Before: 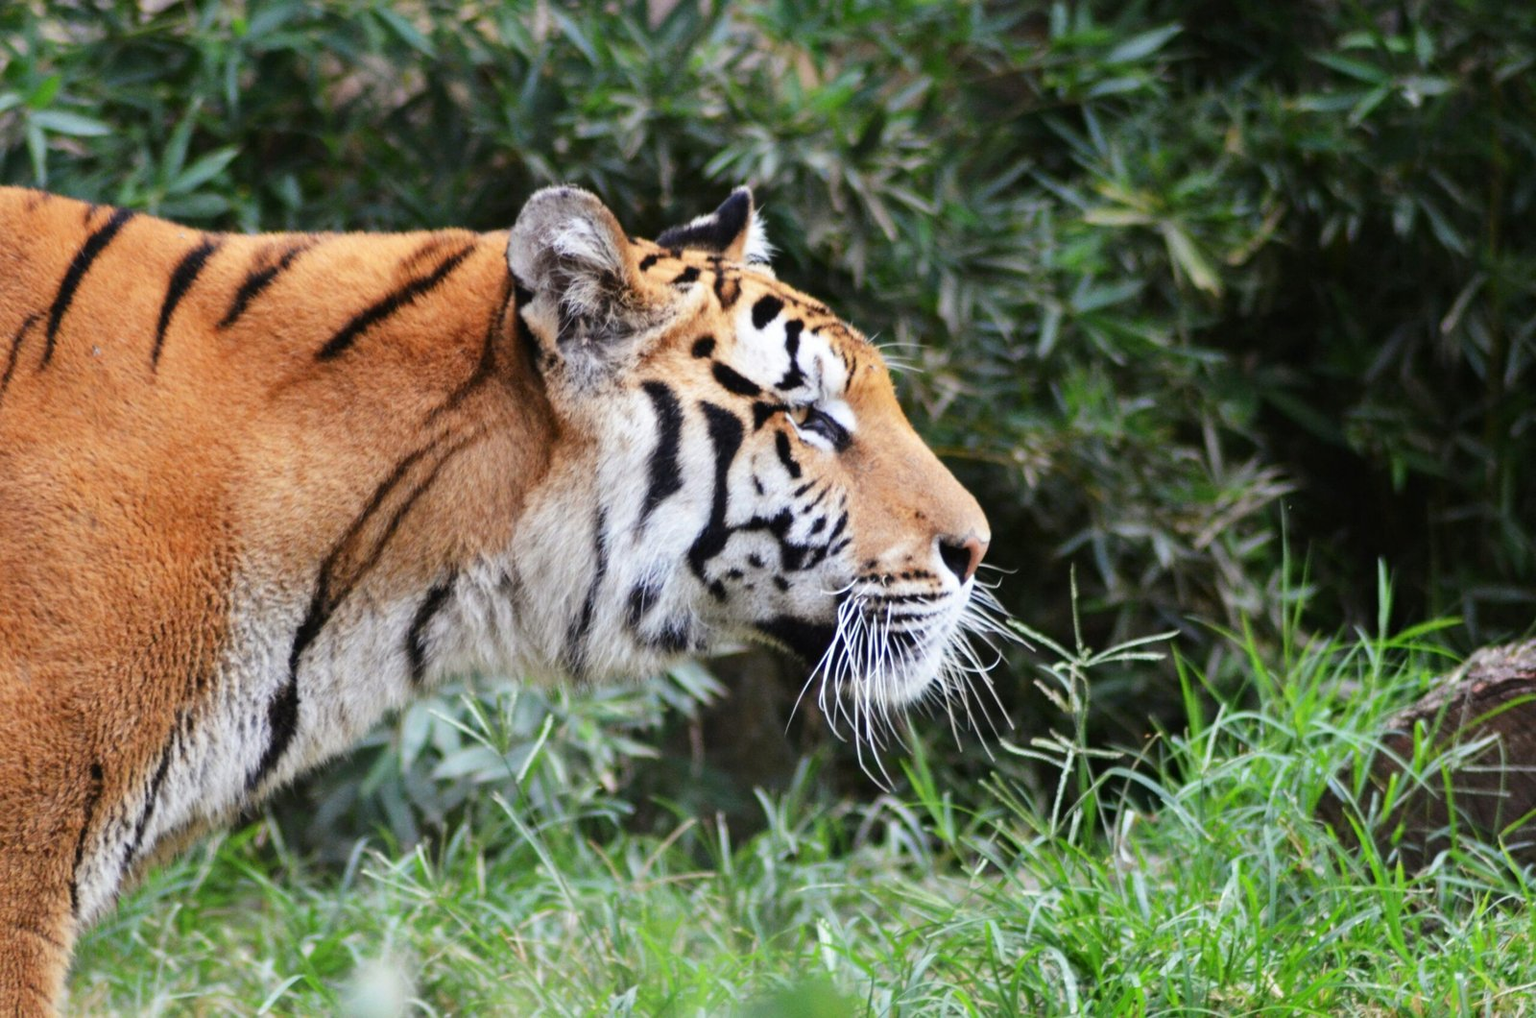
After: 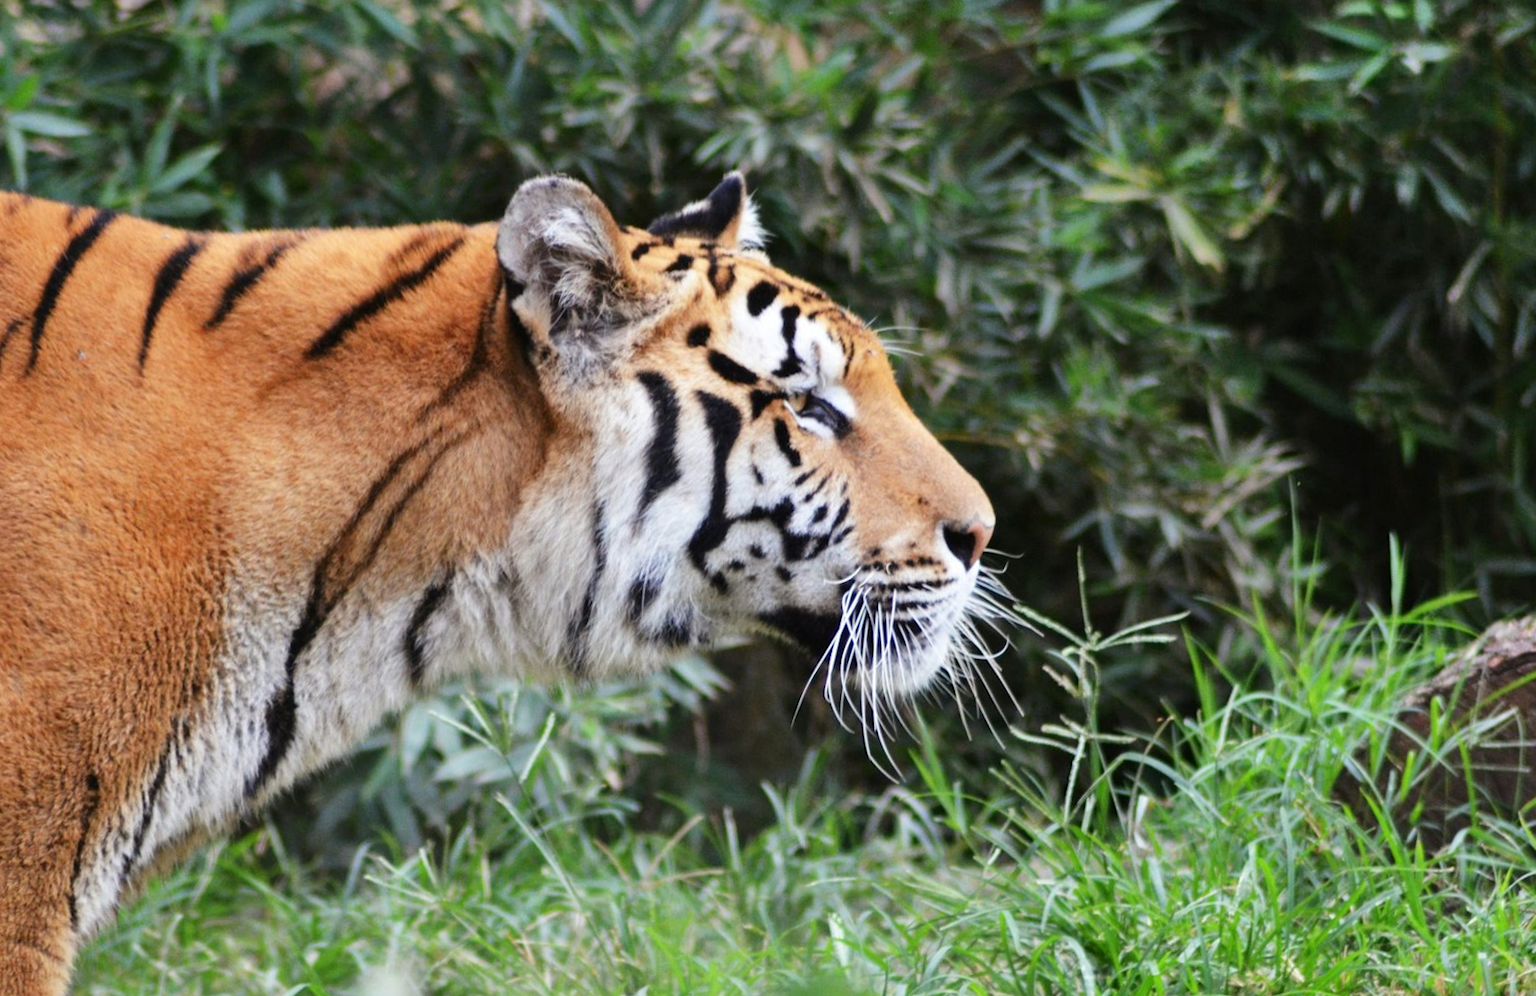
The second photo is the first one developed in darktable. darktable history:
shadows and highlights: radius 264.75, soften with gaussian
rotate and perspective: rotation -1.42°, crop left 0.016, crop right 0.984, crop top 0.035, crop bottom 0.965
